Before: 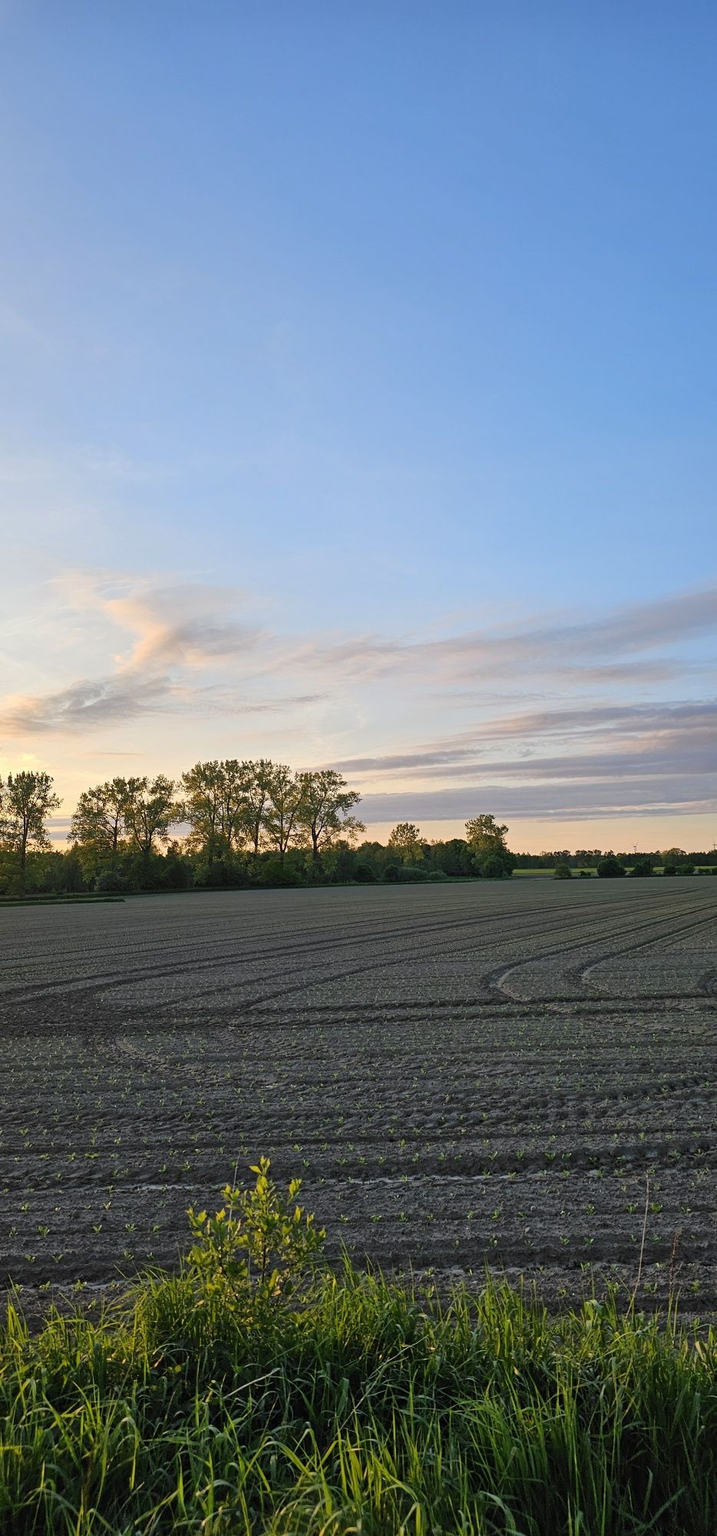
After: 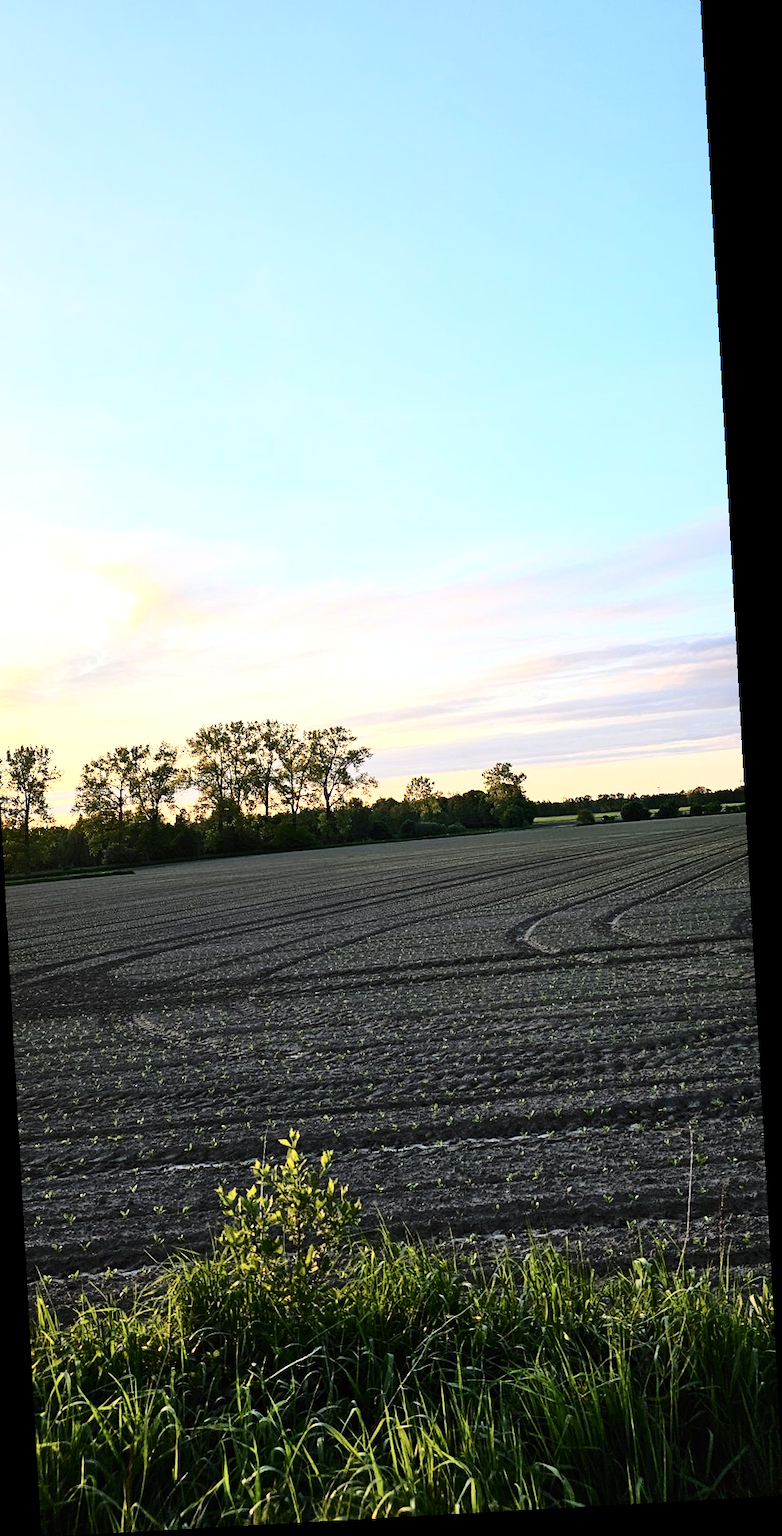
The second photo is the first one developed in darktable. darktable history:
crop and rotate: angle 3.2°, left 5.75%, top 5.708%
contrast brightness saturation: contrast 0.388, brightness 0.111
tone equalizer: -8 EV -0.753 EV, -7 EV -0.699 EV, -6 EV -0.571 EV, -5 EV -0.38 EV, -3 EV 0.378 EV, -2 EV 0.6 EV, -1 EV 0.68 EV, +0 EV 0.745 EV, mask exposure compensation -0.495 EV
